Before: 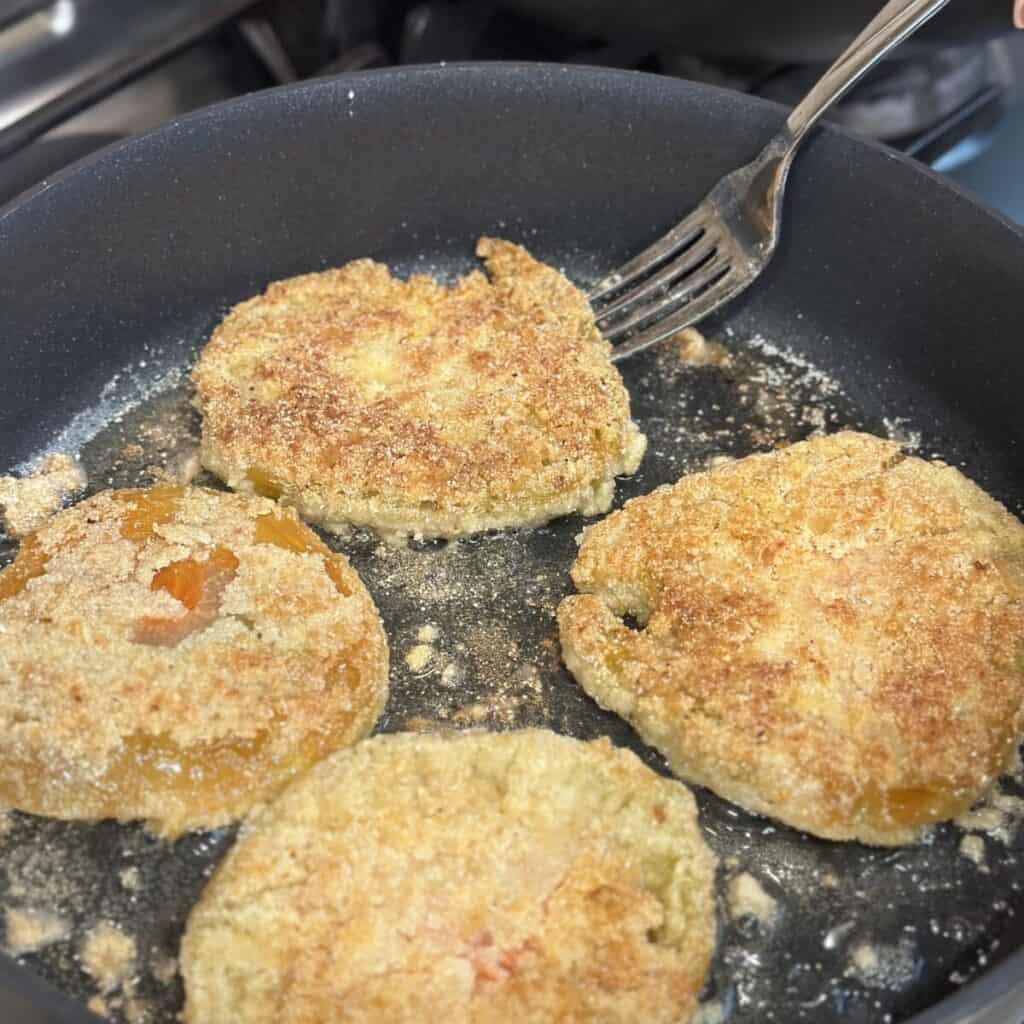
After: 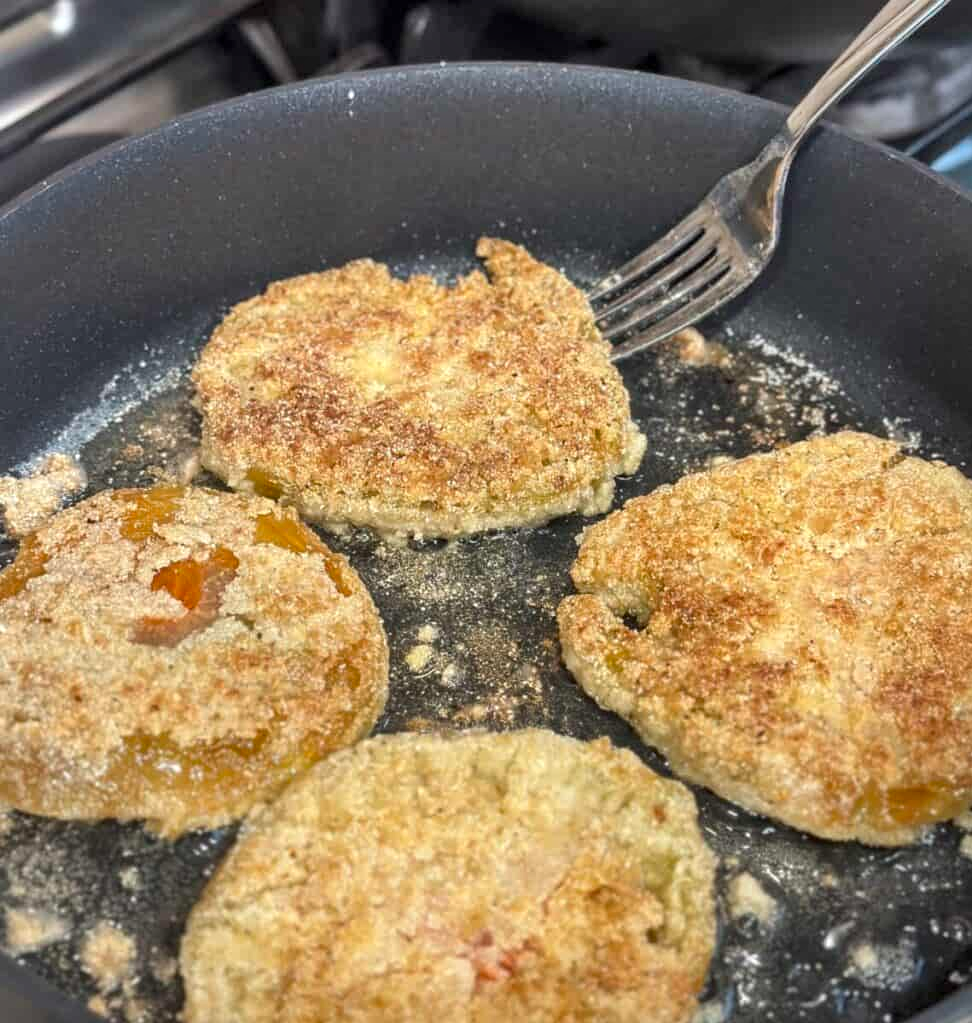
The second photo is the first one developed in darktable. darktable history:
shadows and highlights: soften with gaussian
contrast brightness saturation: contrast 0.008, saturation -0.057
crop and rotate: left 0%, right 5.078%
local contrast: on, module defaults
